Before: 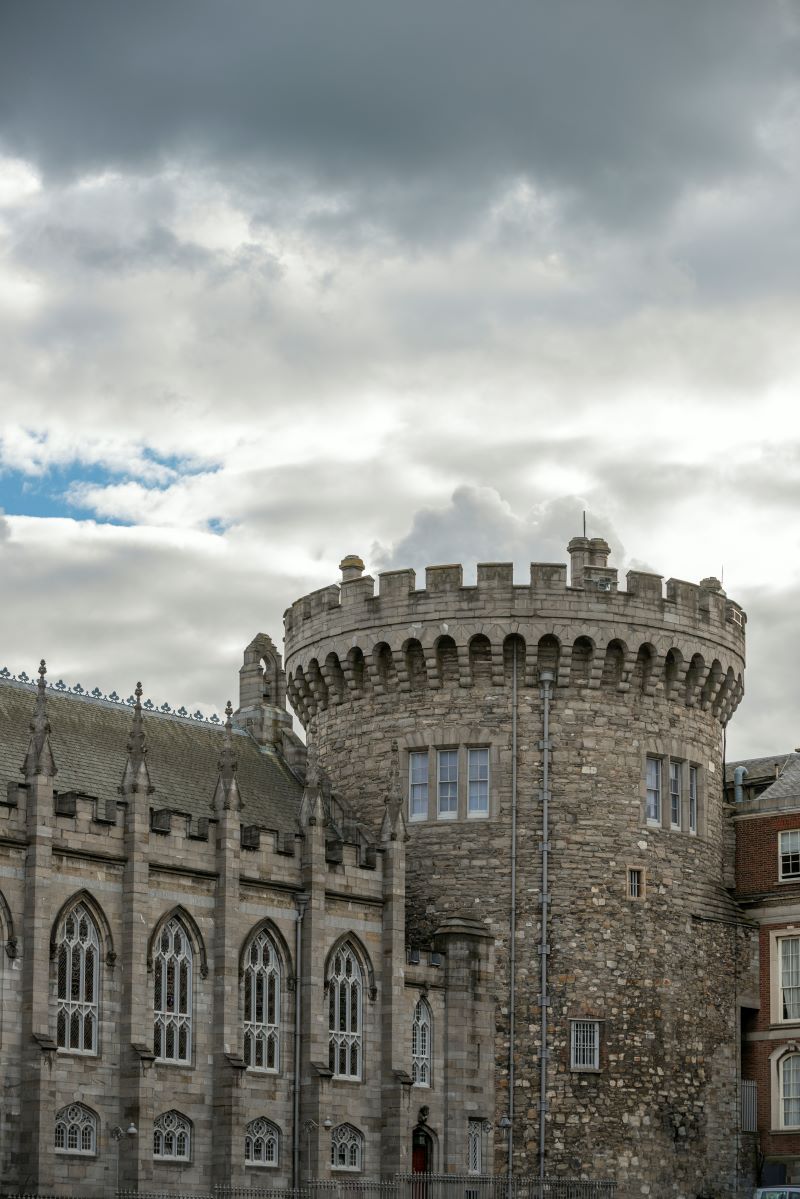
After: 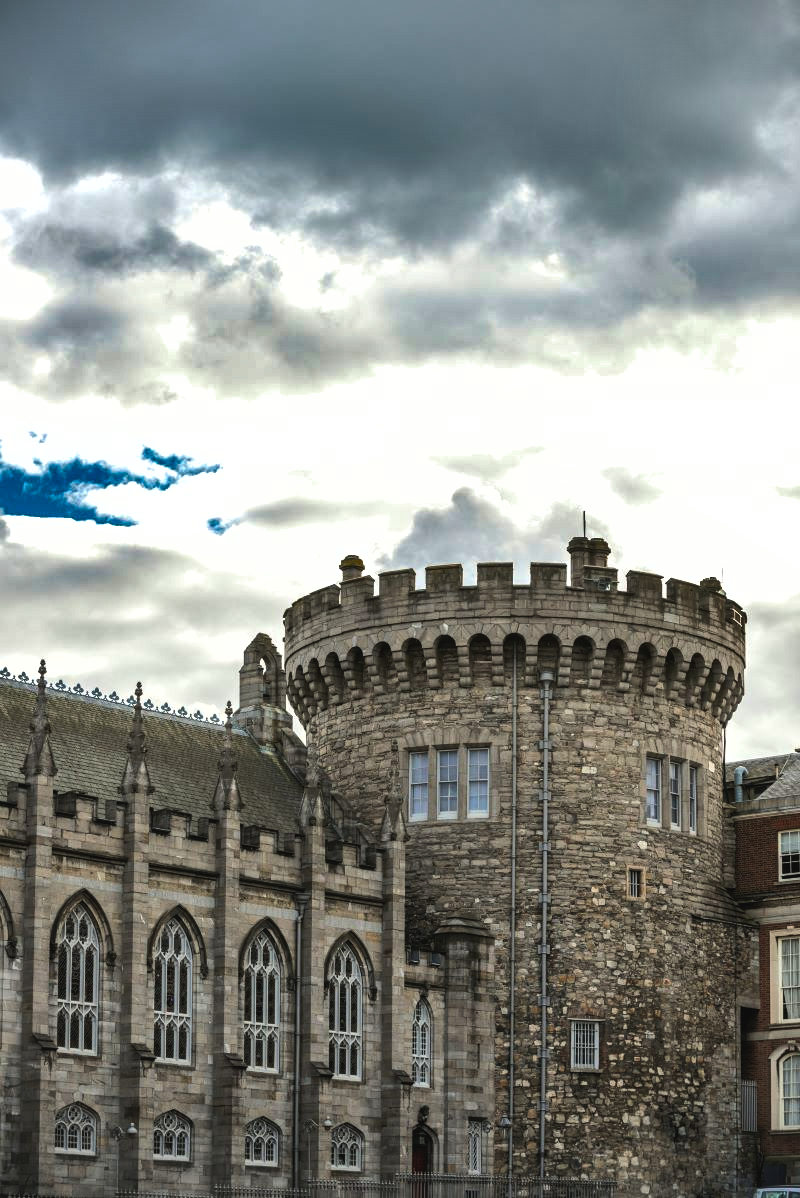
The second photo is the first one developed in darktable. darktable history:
white balance: emerald 1
shadows and highlights: radius 108.52, shadows 40.68, highlights -72.88, low approximation 0.01, soften with gaussian
color balance rgb: global offset › luminance 0.71%, perceptual saturation grading › global saturation -11.5%, perceptual brilliance grading › highlights 17.77%, perceptual brilliance grading › mid-tones 31.71%, perceptual brilliance grading › shadows -31.01%, global vibrance 50%
crop: bottom 0.071%
